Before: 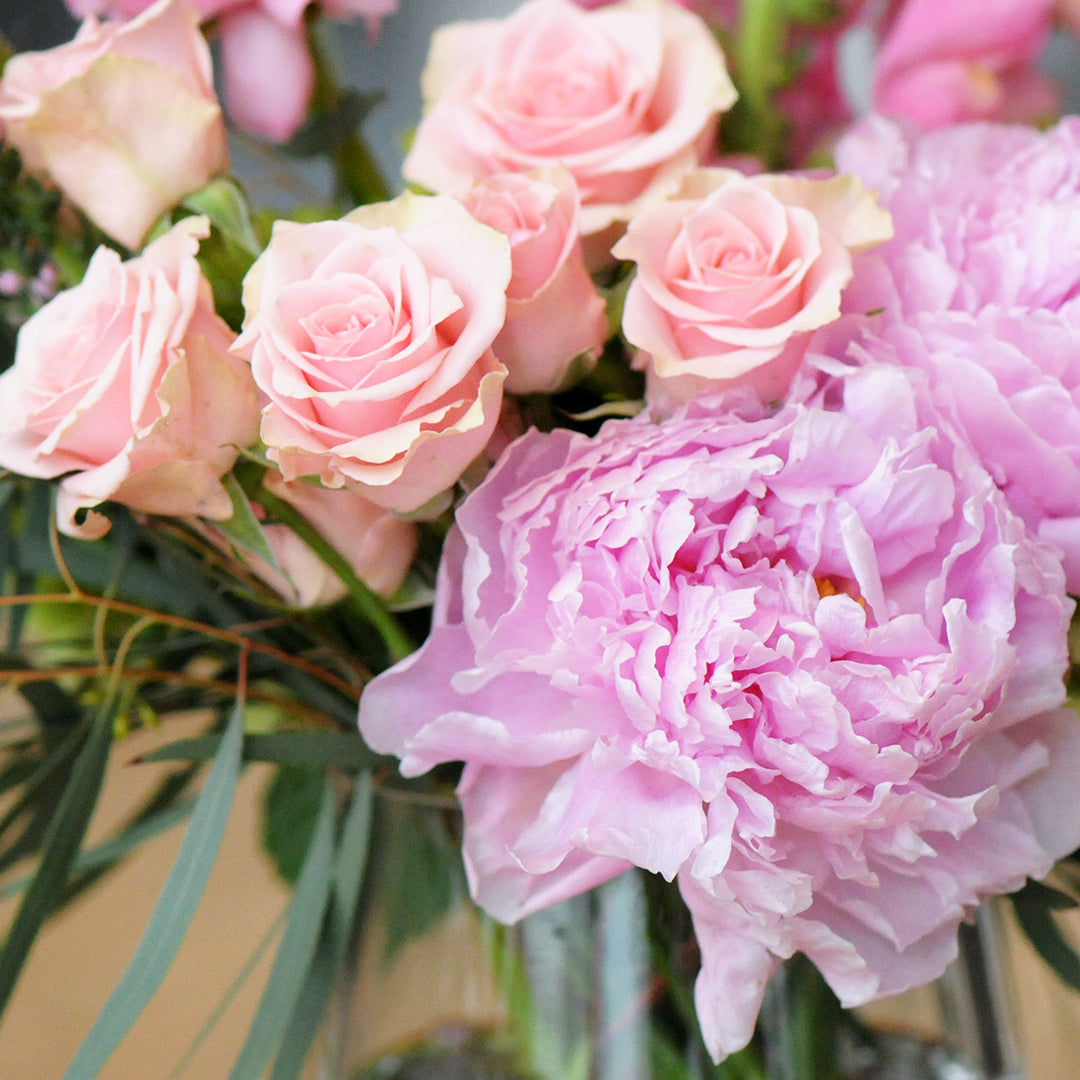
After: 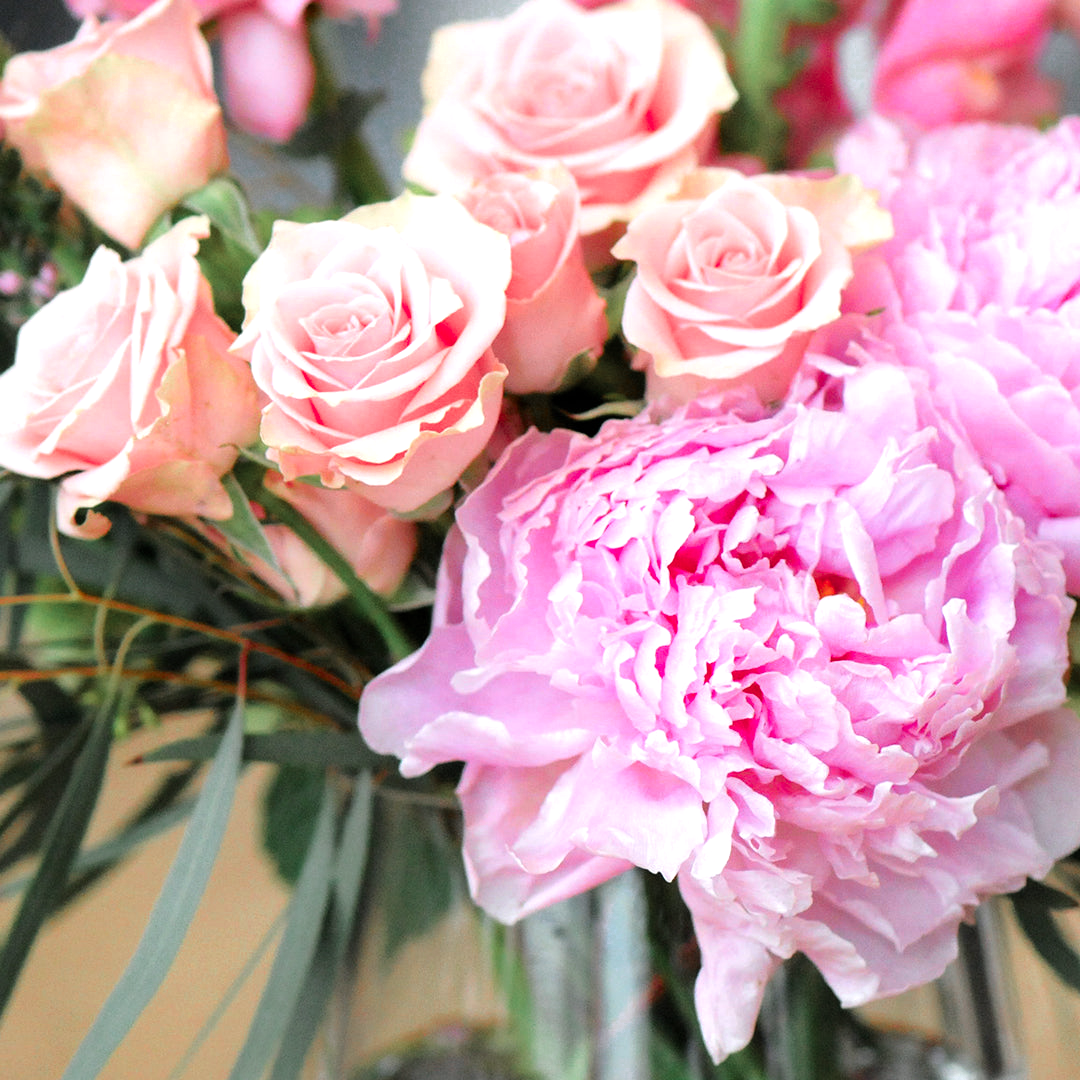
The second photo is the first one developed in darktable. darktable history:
tone equalizer: -8 EV -0.431 EV, -7 EV -0.366 EV, -6 EV -0.328 EV, -5 EV -0.254 EV, -3 EV 0.222 EV, -2 EV 0.333 EV, -1 EV 0.384 EV, +0 EV 0.409 EV, mask exposure compensation -0.514 EV
color zones: curves: ch0 [(0, 0.466) (0.128, 0.466) (0.25, 0.5) (0.375, 0.456) (0.5, 0.5) (0.625, 0.5) (0.737, 0.652) (0.875, 0.5)]; ch1 [(0, 0.603) (0.125, 0.618) (0.261, 0.348) (0.372, 0.353) (0.497, 0.363) (0.611, 0.45) (0.731, 0.427) (0.875, 0.518) (0.998, 0.652)]; ch2 [(0, 0.559) (0.125, 0.451) (0.253, 0.564) (0.37, 0.578) (0.5, 0.466) (0.625, 0.471) (0.731, 0.471) (0.88, 0.485)]
